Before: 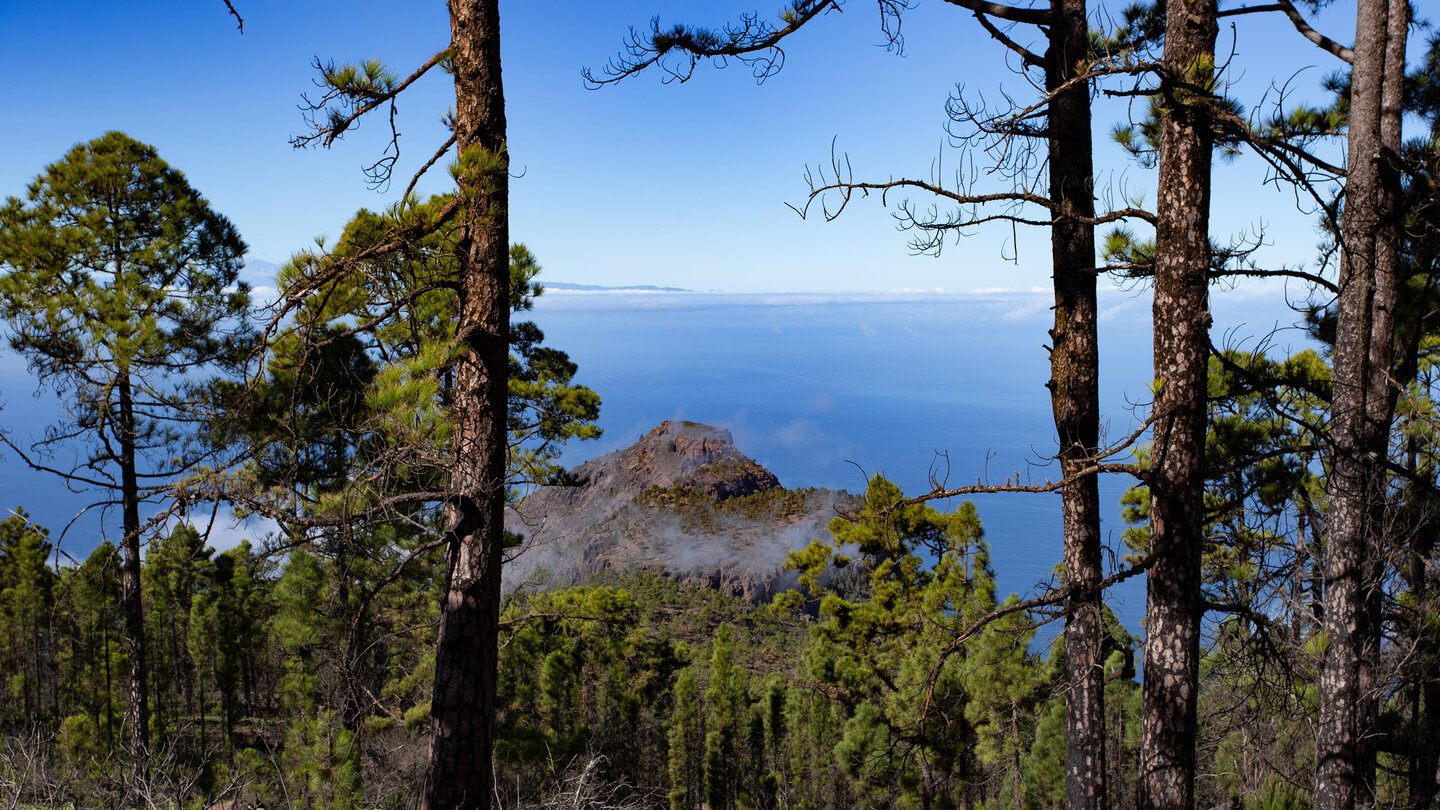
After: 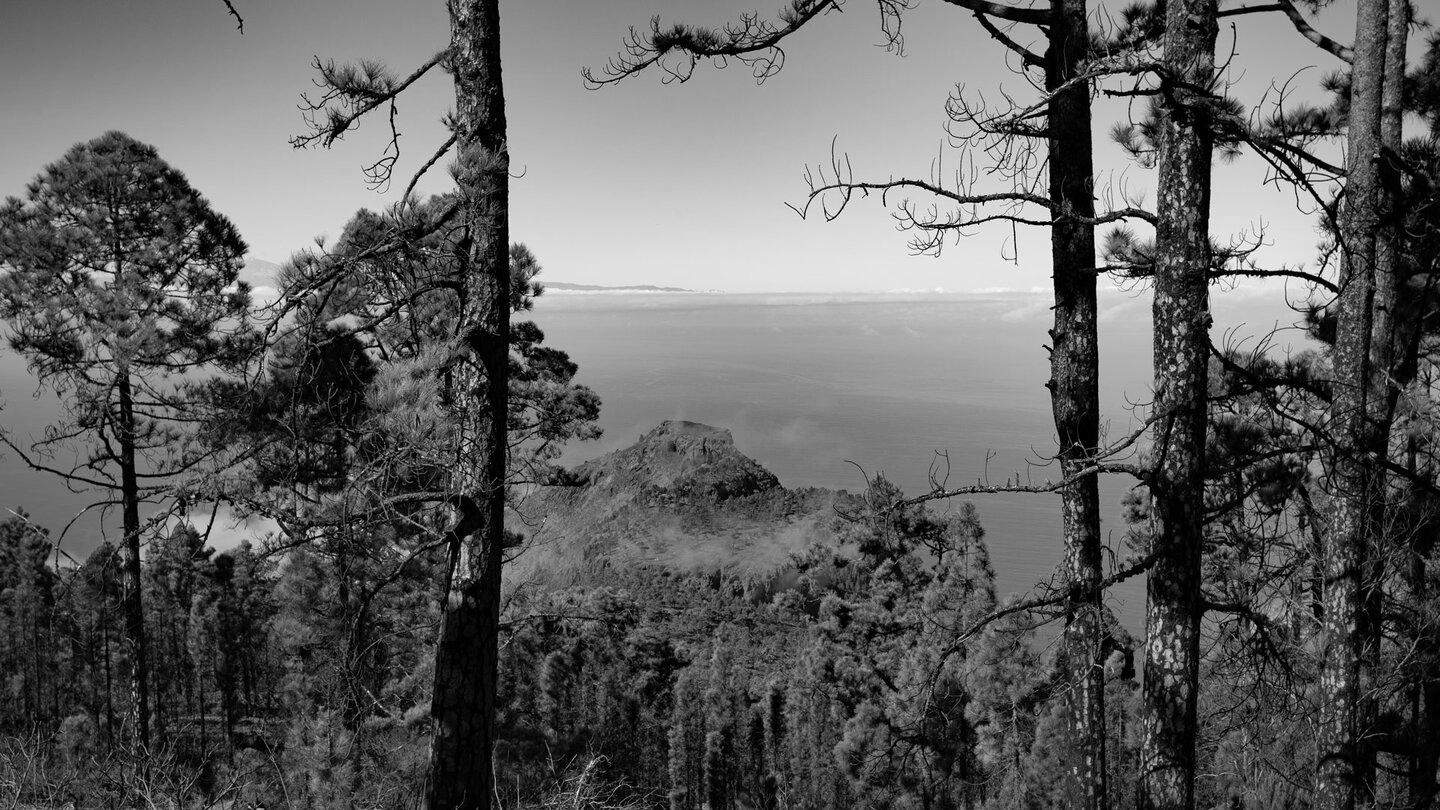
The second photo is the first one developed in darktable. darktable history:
contrast brightness saturation: saturation -0.05
monochrome: on, module defaults
vignetting: fall-off radius 60.92%
